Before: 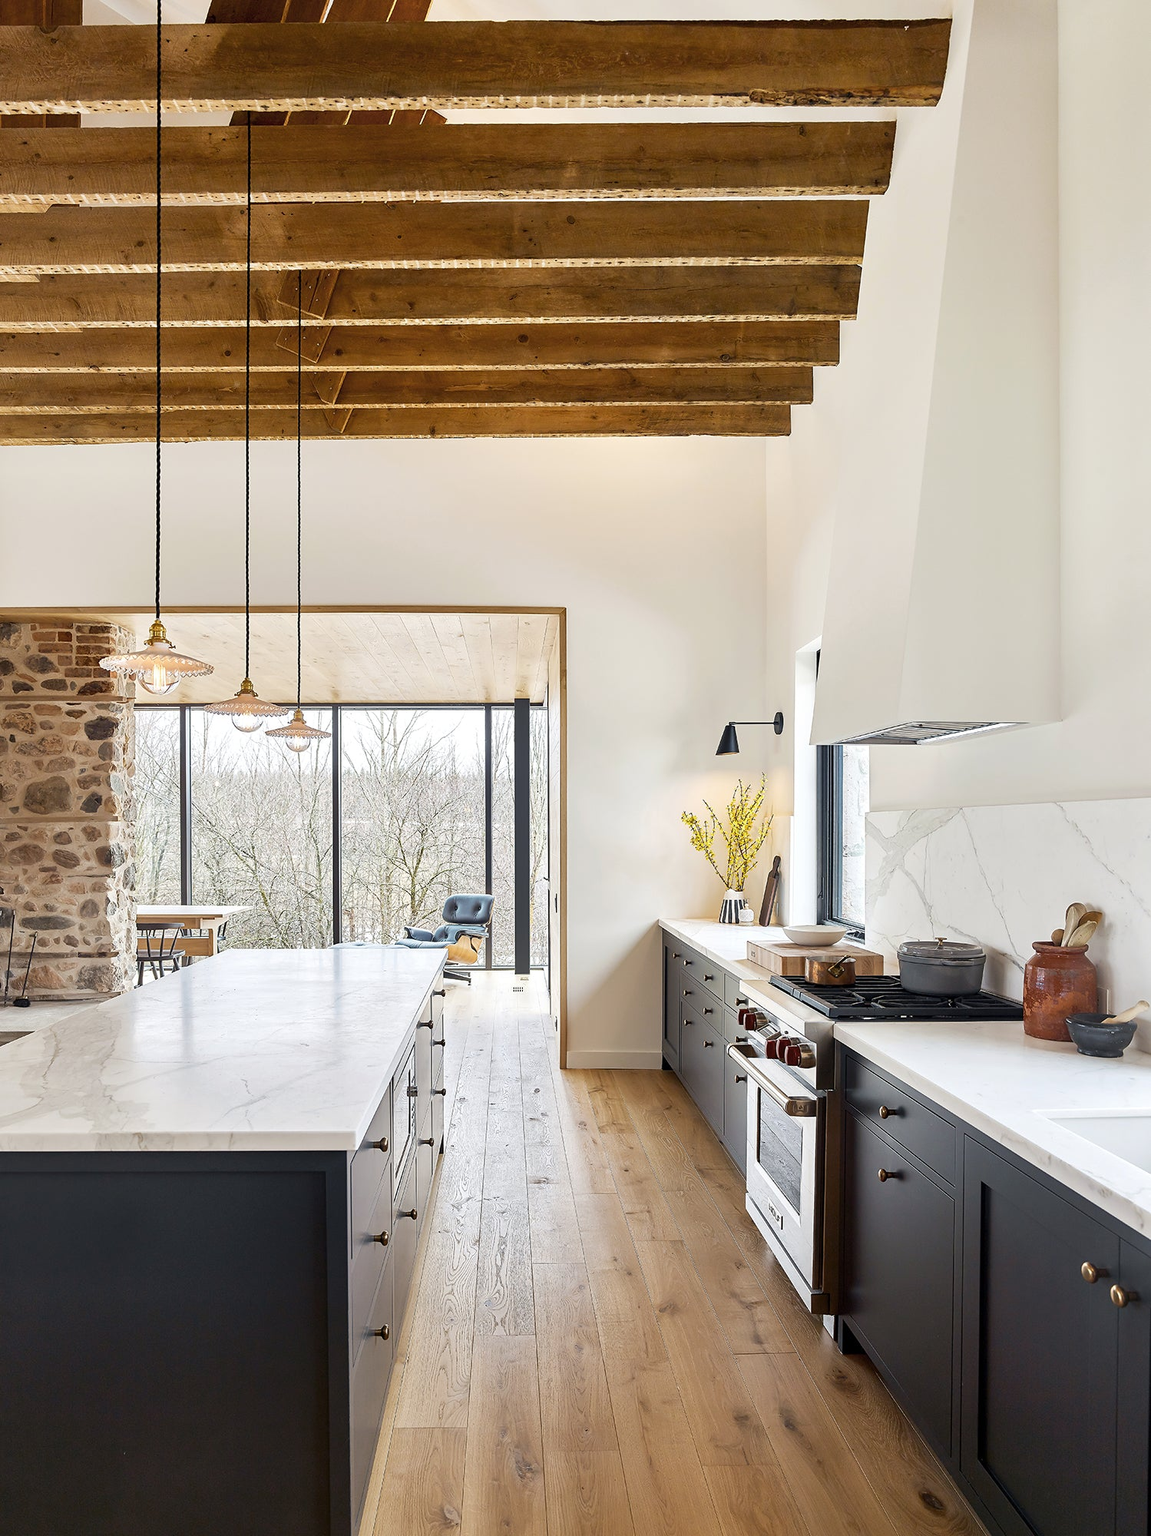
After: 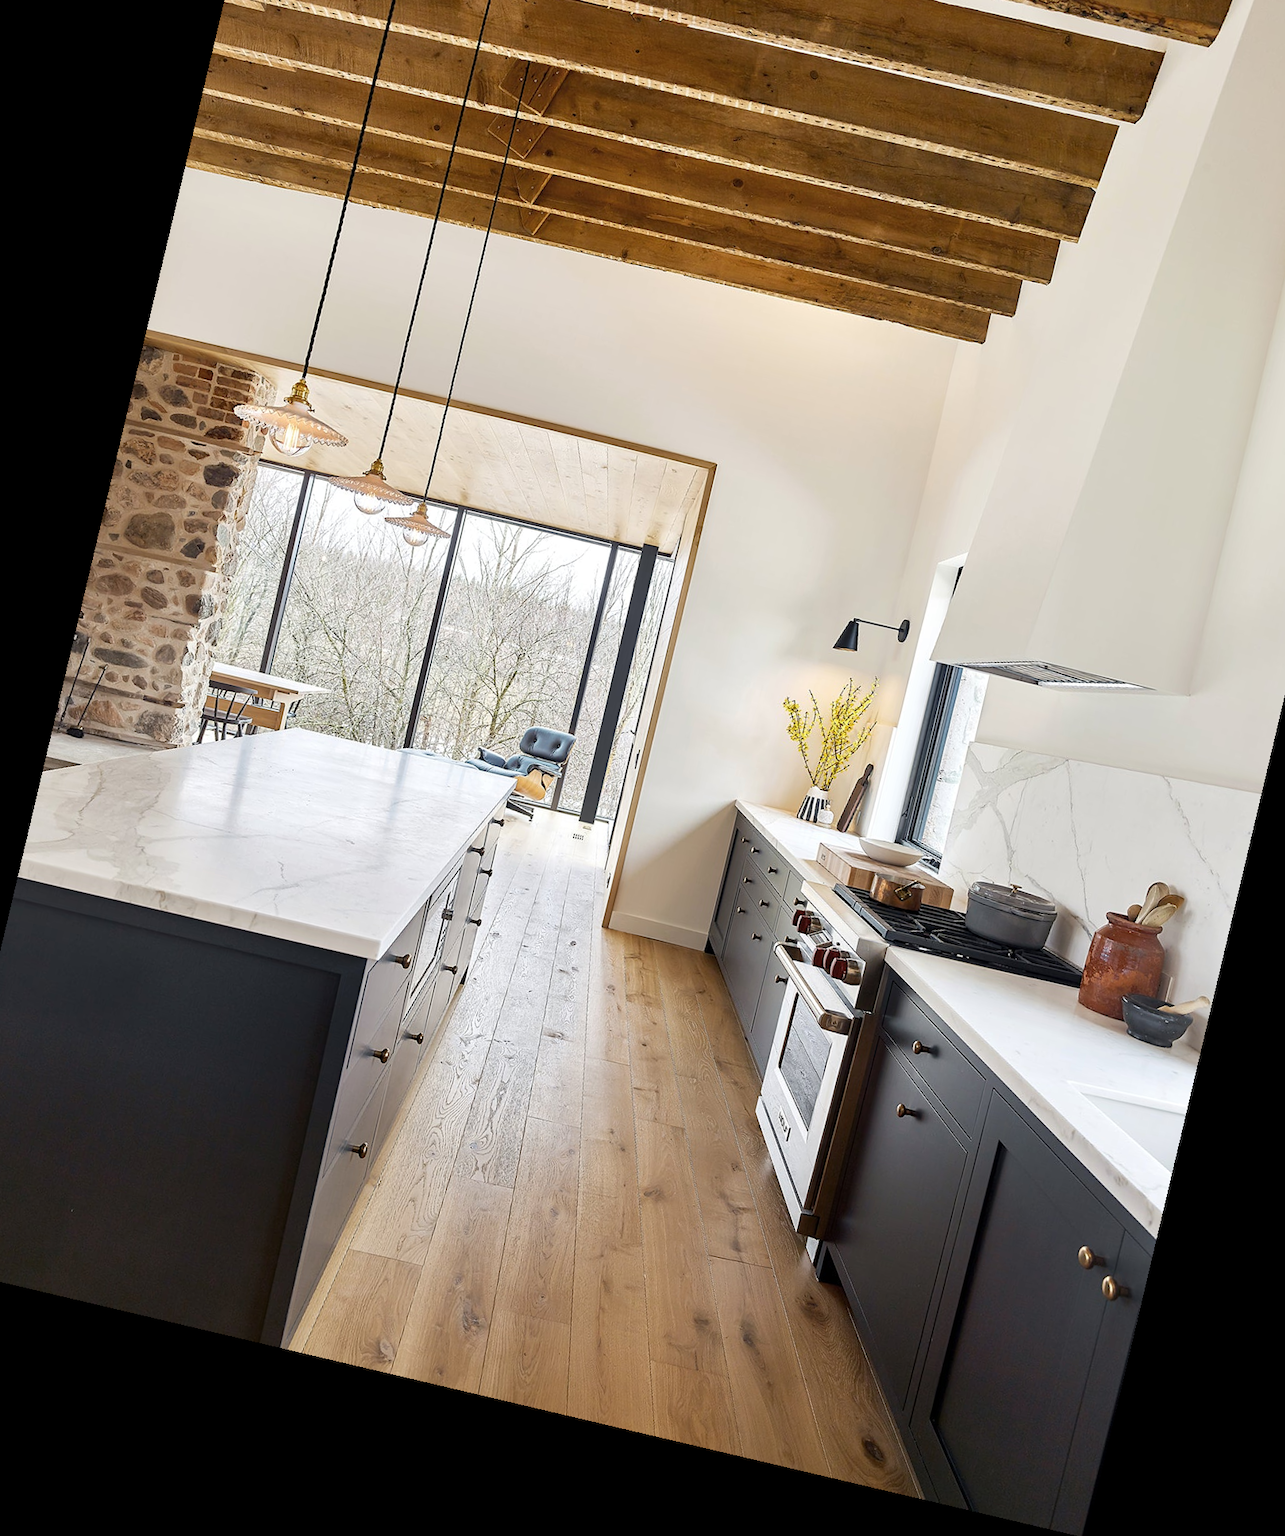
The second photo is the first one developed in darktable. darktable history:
rotate and perspective: rotation 13.27°, automatic cropping off
crop and rotate: left 4.842%, top 15.51%, right 10.668%
